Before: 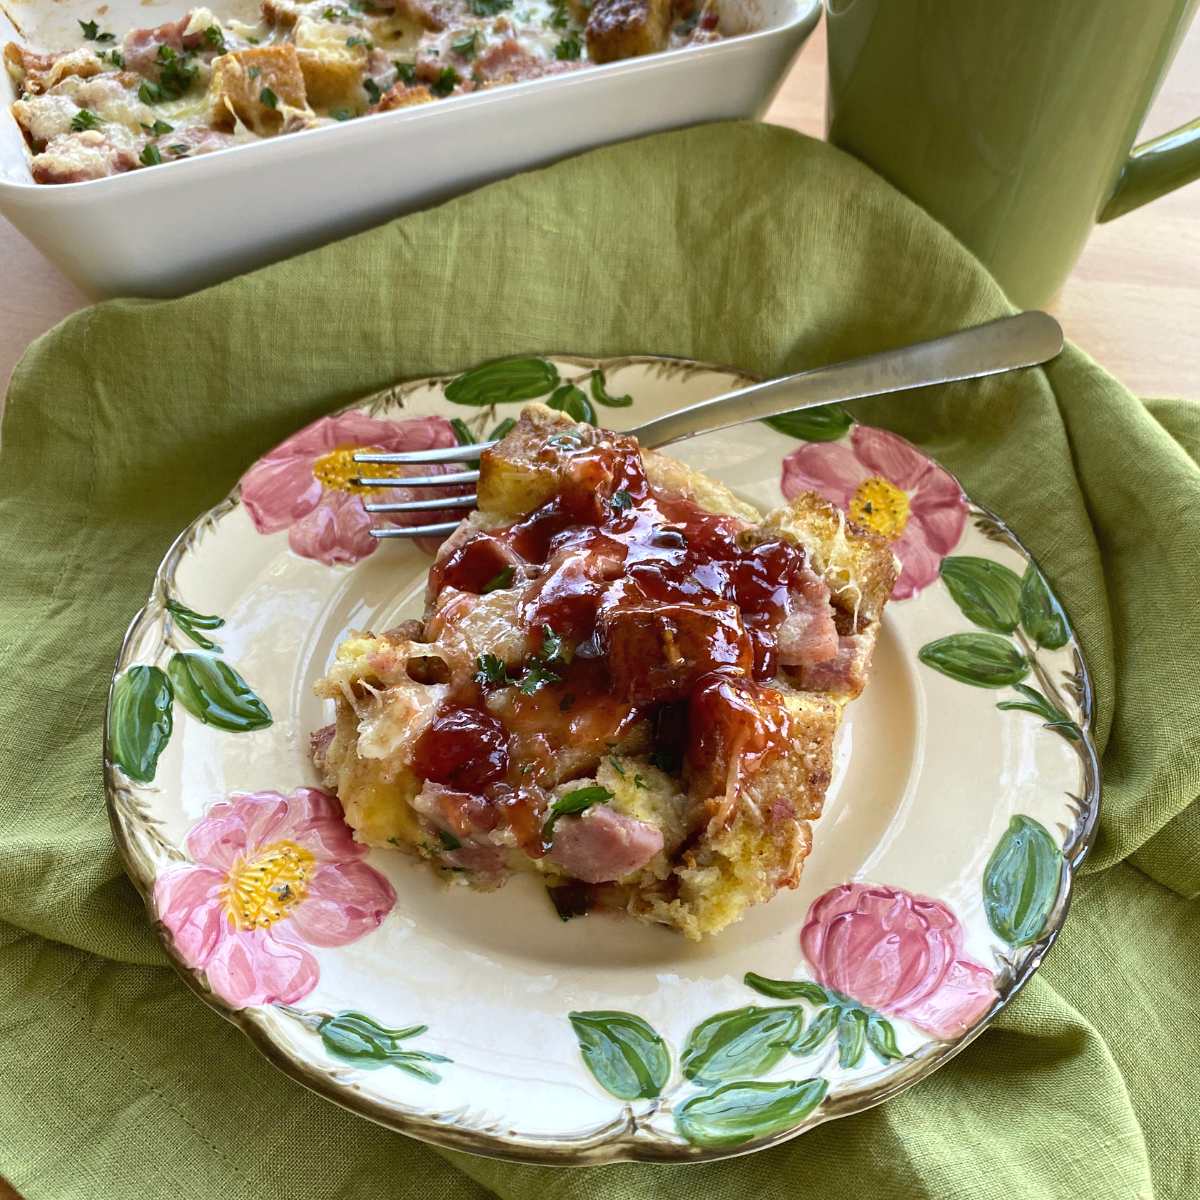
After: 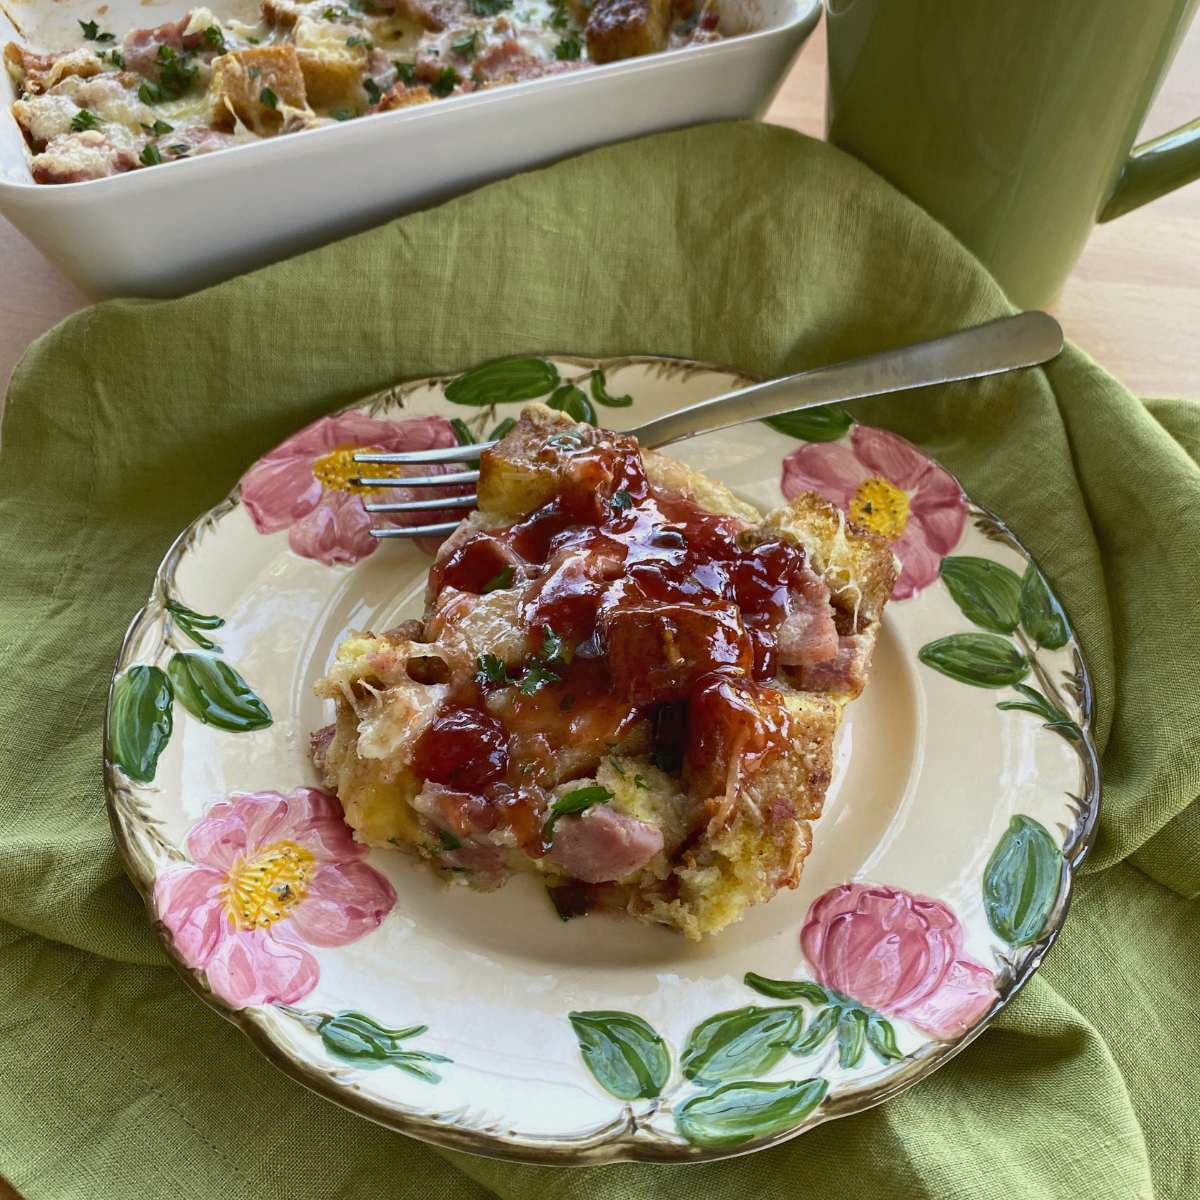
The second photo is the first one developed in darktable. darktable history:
tone equalizer: -8 EV 0.234 EV, -7 EV 0.418 EV, -6 EV 0.39 EV, -5 EV 0.263 EV, -3 EV -0.284 EV, -2 EV -0.427 EV, -1 EV -0.399 EV, +0 EV -0.222 EV
